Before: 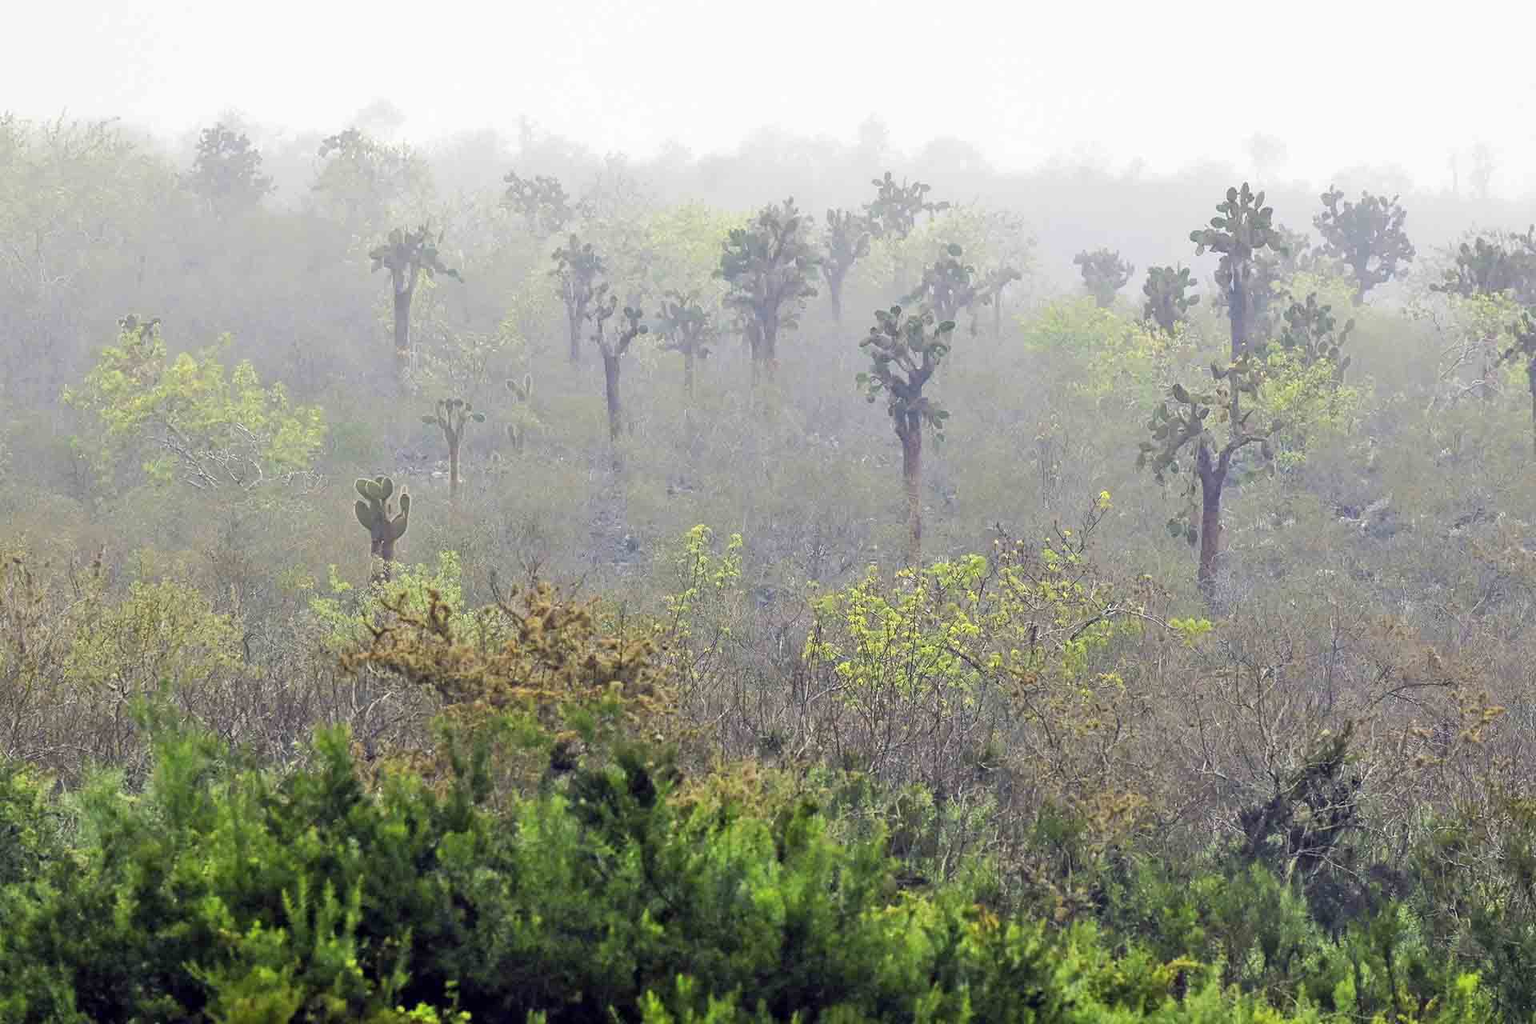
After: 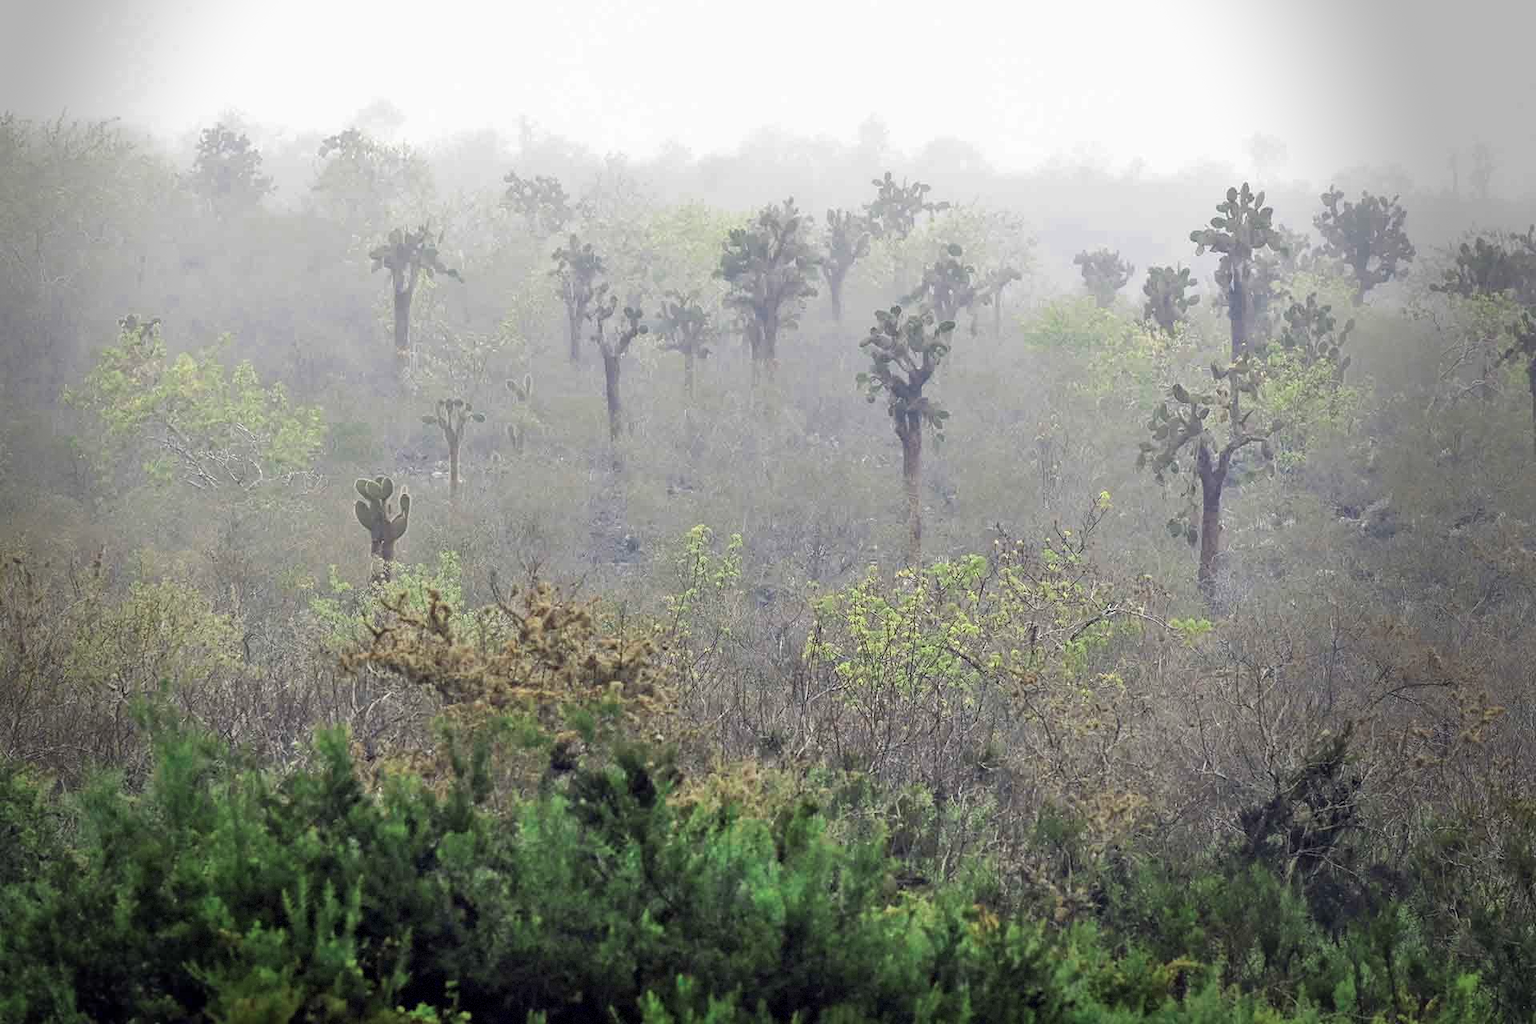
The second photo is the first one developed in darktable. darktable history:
color zones: curves: ch0 [(0, 0.5) (0.125, 0.4) (0.25, 0.5) (0.375, 0.4) (0.5, 0.4) (0.625, 0.35) (0.75, 0.35) (0.875, 0.5)]; ch1 [(0, 0.35) (0.125, 0.45) (0.25, 0.35) (0.375, 0.35) (0.5, 0.35) (0.625, 0.35) (0.75, 0.45) (0.875, 0.35)]; ch2 [(0, 0.6) (0.125, 0.5) (0.25, 0.5) (0.375, 0.6) (0.5, 0.6) (0.625, 0.5) (0.75, 0.5) (0.875, 0.5)]
vignetting: fall-off start 68.33%, fall-off radius 30%, saturation 0.042, center (-0.066, -0.311), width/height ratio 0.992, shape 0.85, dithering 8-bit output
